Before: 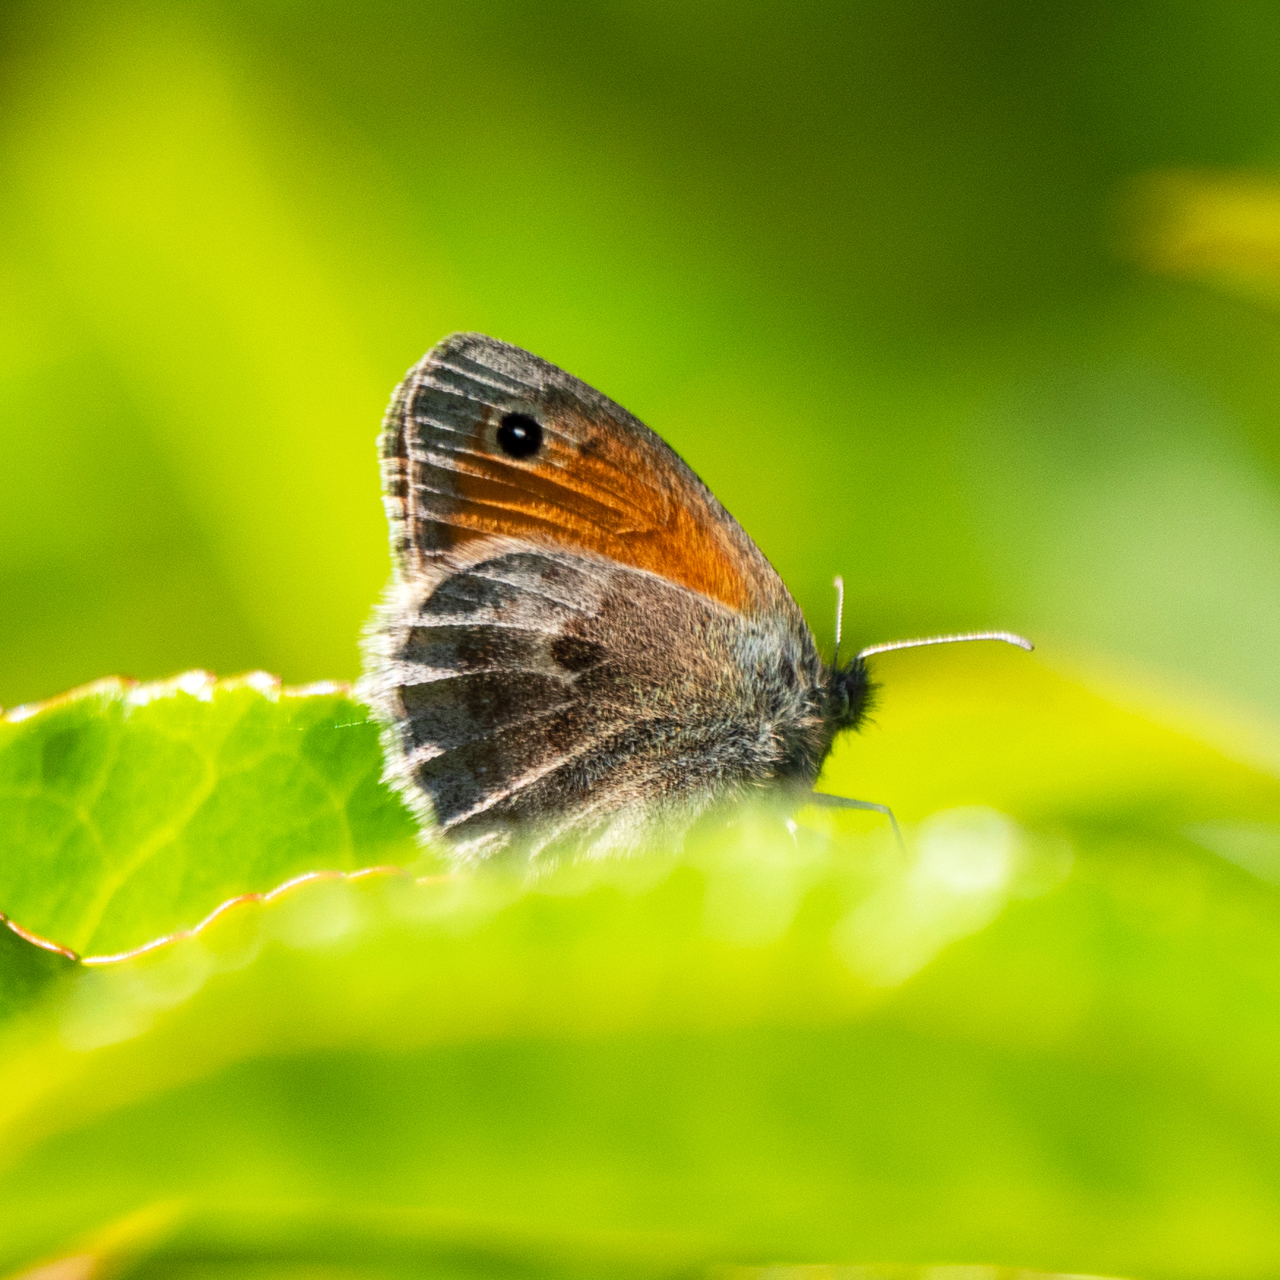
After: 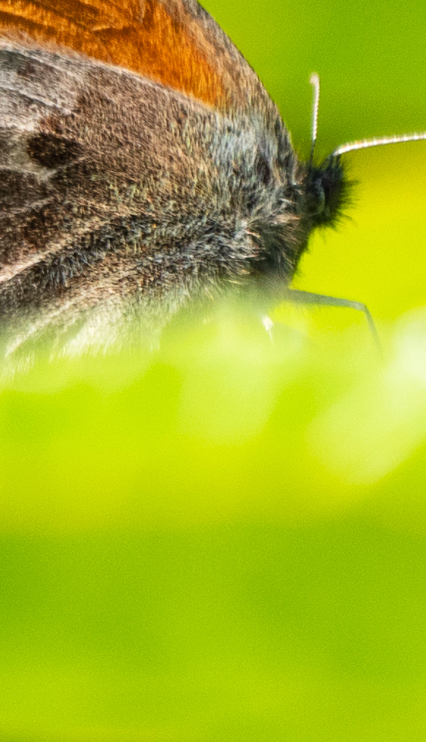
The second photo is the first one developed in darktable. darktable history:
crop: left 40.984%, top 39.317%, right 25.68%, bottom 2.676%
